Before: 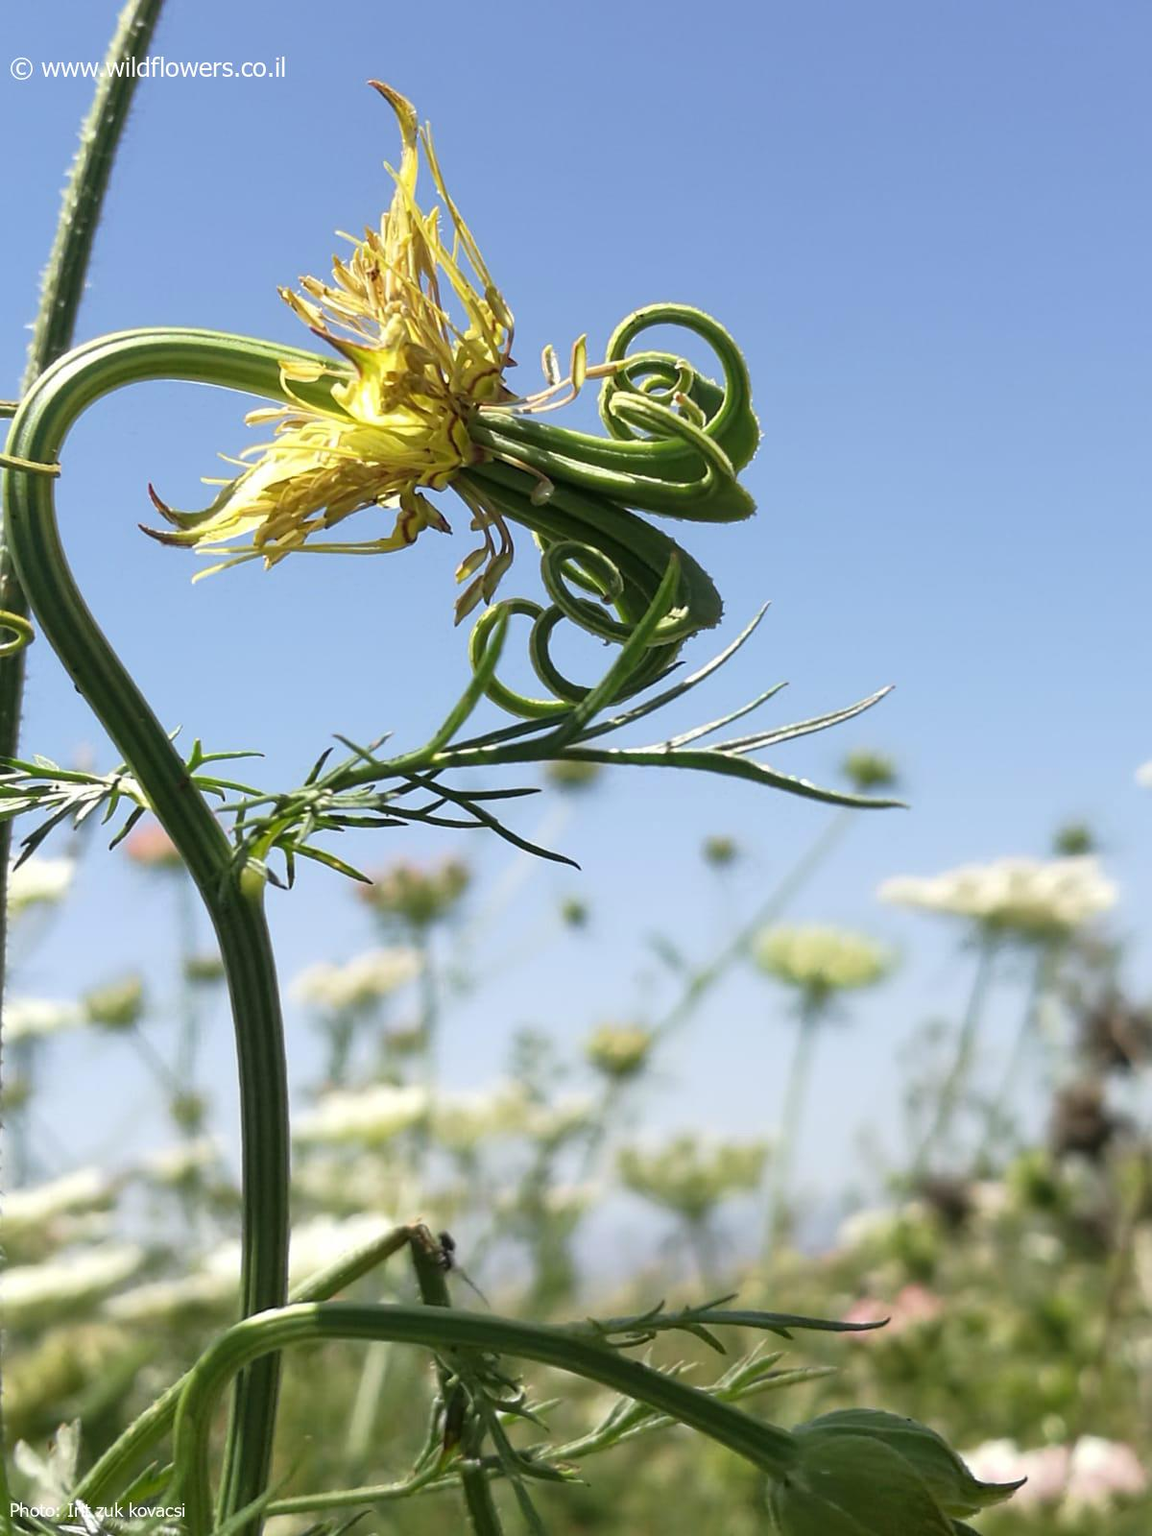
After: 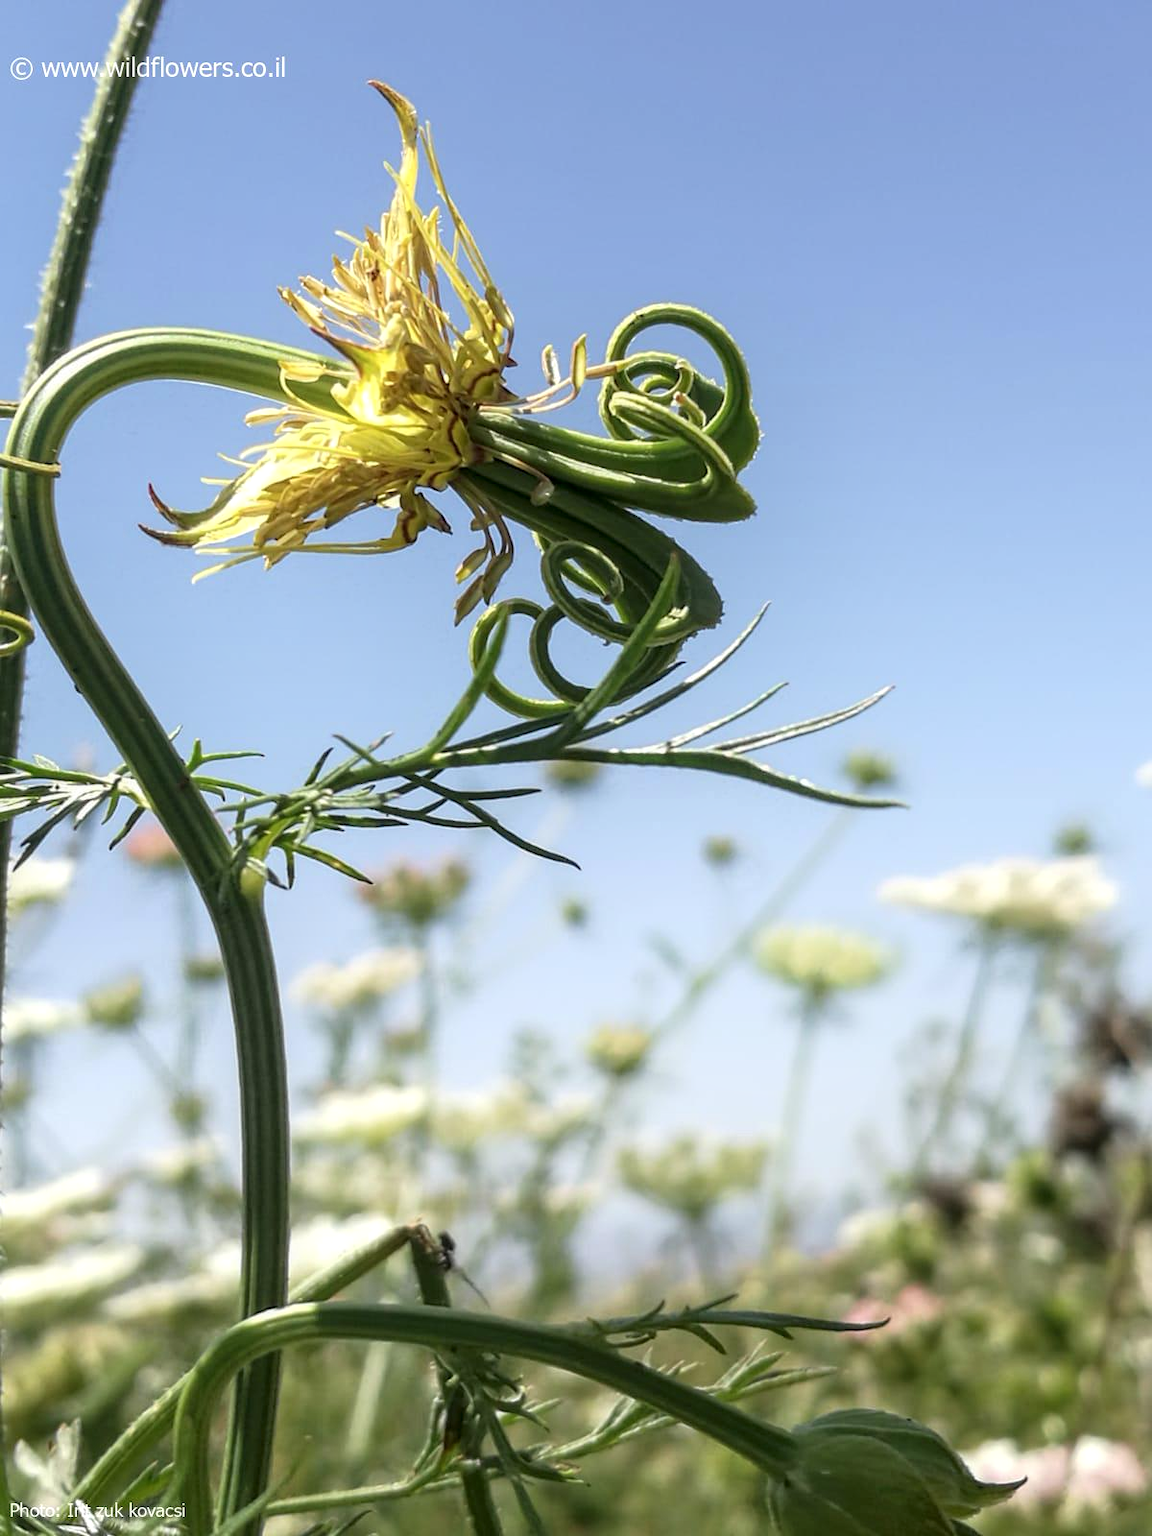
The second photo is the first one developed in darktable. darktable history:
local contrast: on, module defaults
contrast brightness saturation: saturation -0.04
exposure: exposure 0.02 EV, compensate highlight preservation false
shadows and highlights: shadows -23.08, highlights 46.15, soften with gaussian
